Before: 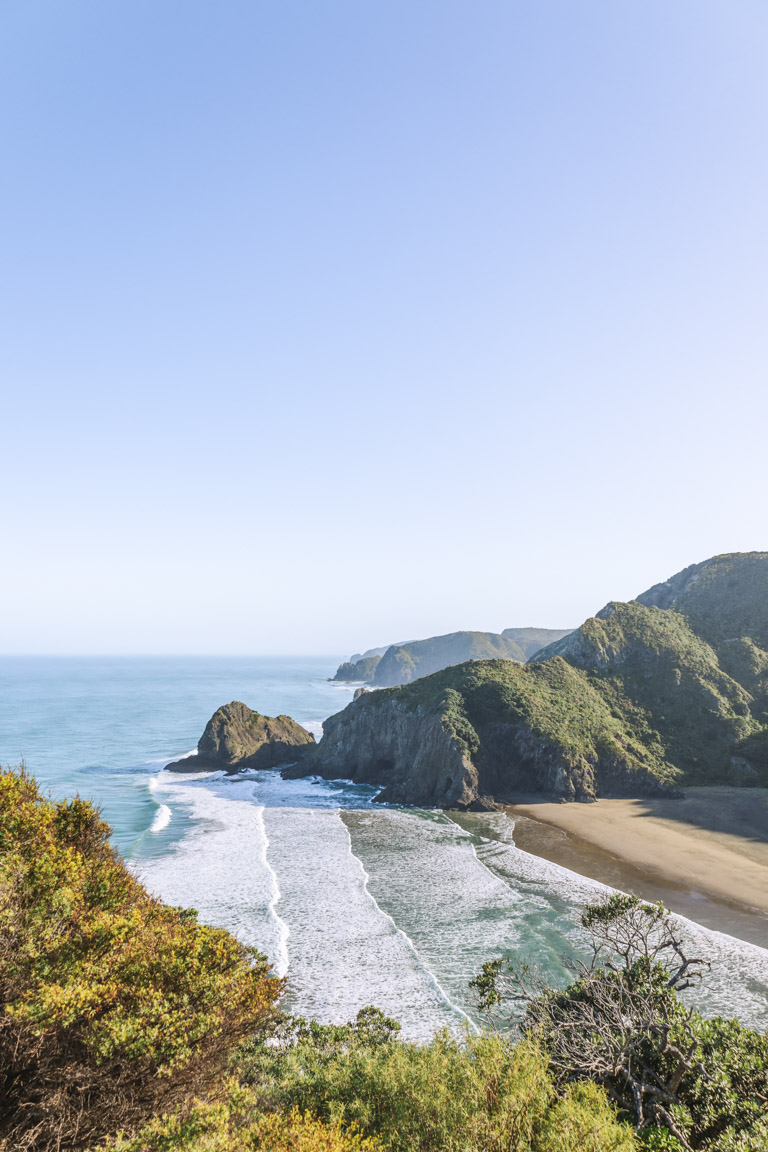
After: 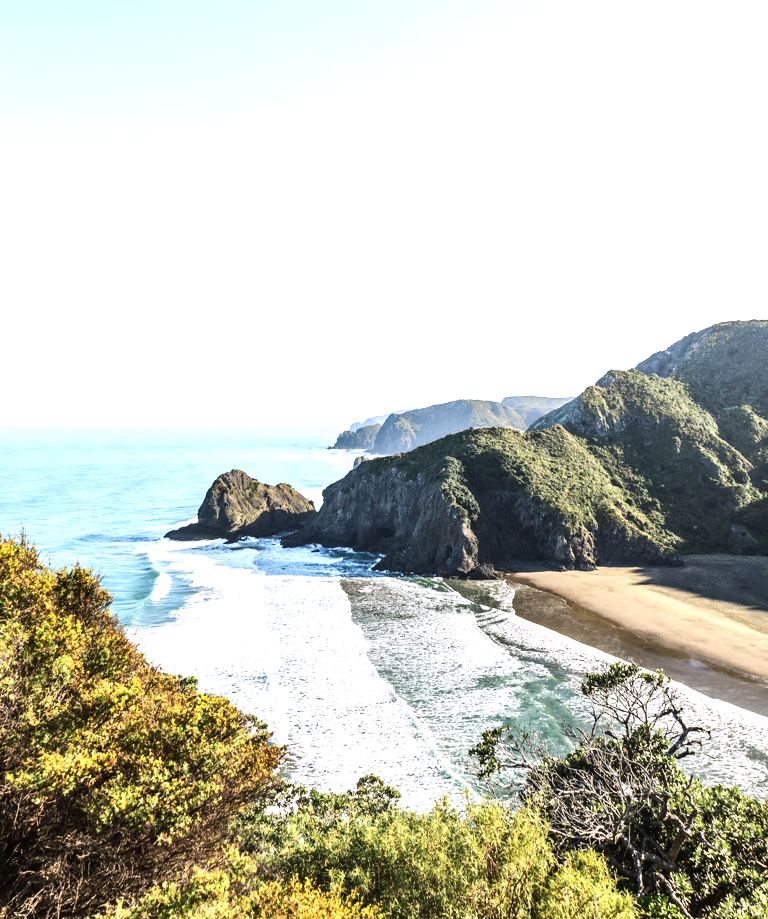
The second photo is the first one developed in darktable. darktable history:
exposure: black level correction 0.002, compensate highlight preservation false
haze removal: compatibility mode true, adaptive false
tone equalizer: -8 EV -1.09 EV, -7 EV -1.04 EV, -6 EV -0.84 EV, -5 EV -0.582 EV, -3 EV 0.57 EV, -2 EV 0.868 EV, -1 EV 0.991 EV, +0 EV 1.05 EV, edges refinement/feathering 500, mask exposure compensation -1.57 EV, preserve details no
crop and rotate: top 20.197%
